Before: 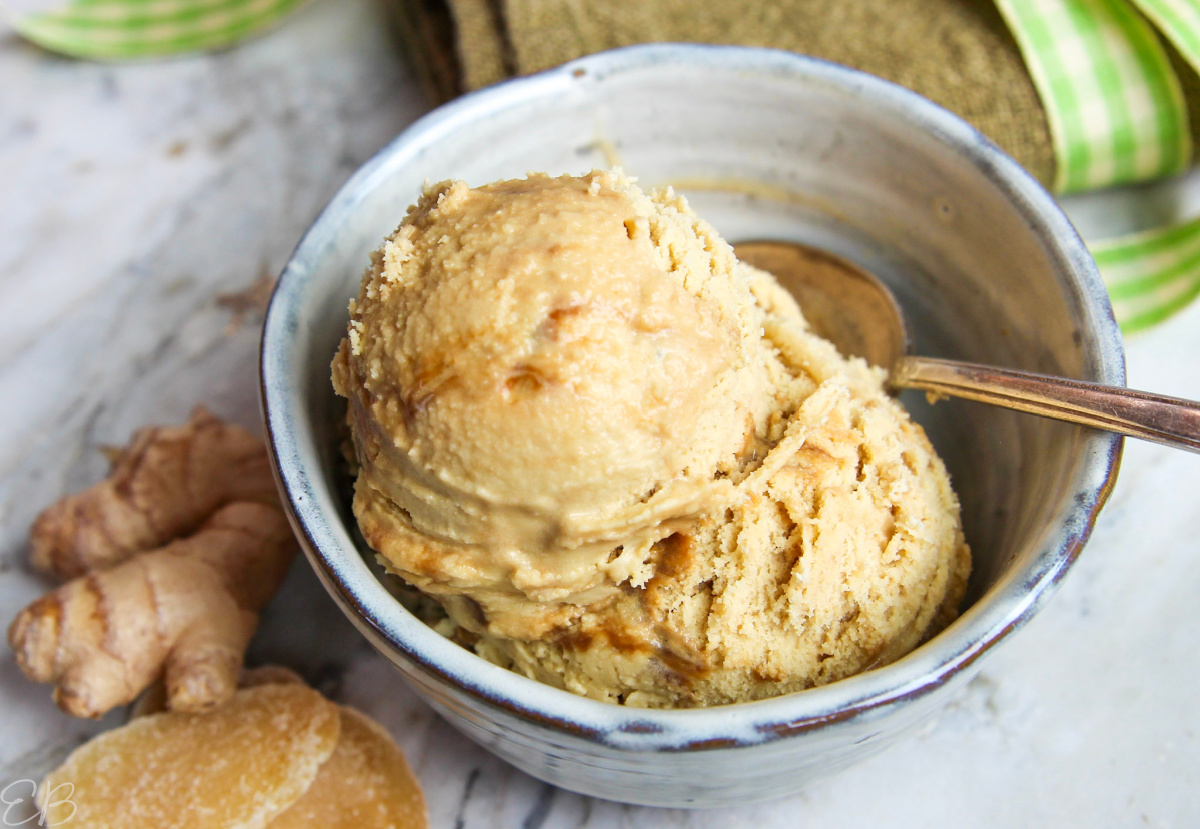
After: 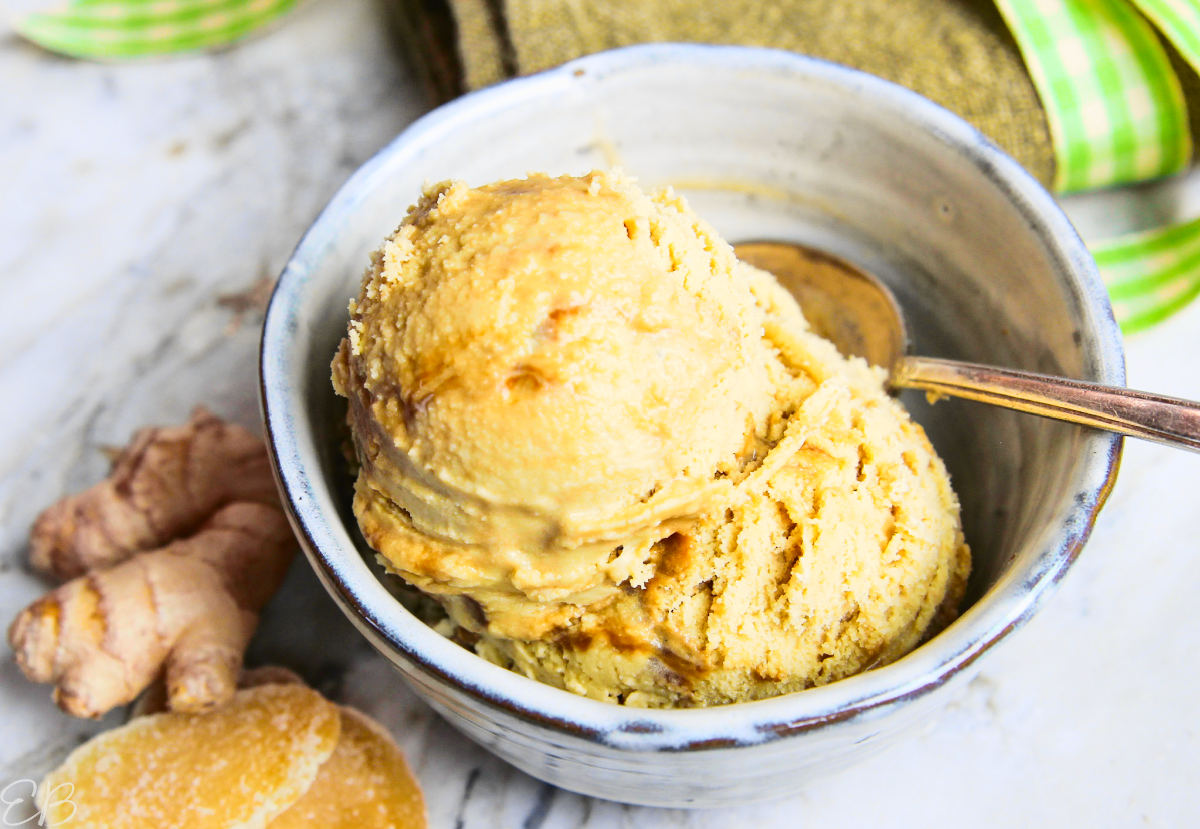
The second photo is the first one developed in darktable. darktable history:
tone curve: curves: ch0 [(0, 0.023) (0.103, 0.087) (0.277, 0.28) (0.46, 0.554) (0.569, 0.68) (0.735, 0.843) (0.994, 0.984)]; ch1 [(0, 0) (0.324, 0.285) (0.456, 0.438) (0.488, 0.497) (0.512, 0.503) (0.535, 0.535) (0.599, 0.606) (0.715, 0.738) (1, 1)]; ch2 [(0, 0) (0.369, 0.388) (0.449, 0.431) (0.478, 0.471) (0.502, 0.503) (0.55, 0.553) (0.603, 0.602) (0.656, 0.713) (1, 1)], color space Lab, independent channels, preserve colors none
